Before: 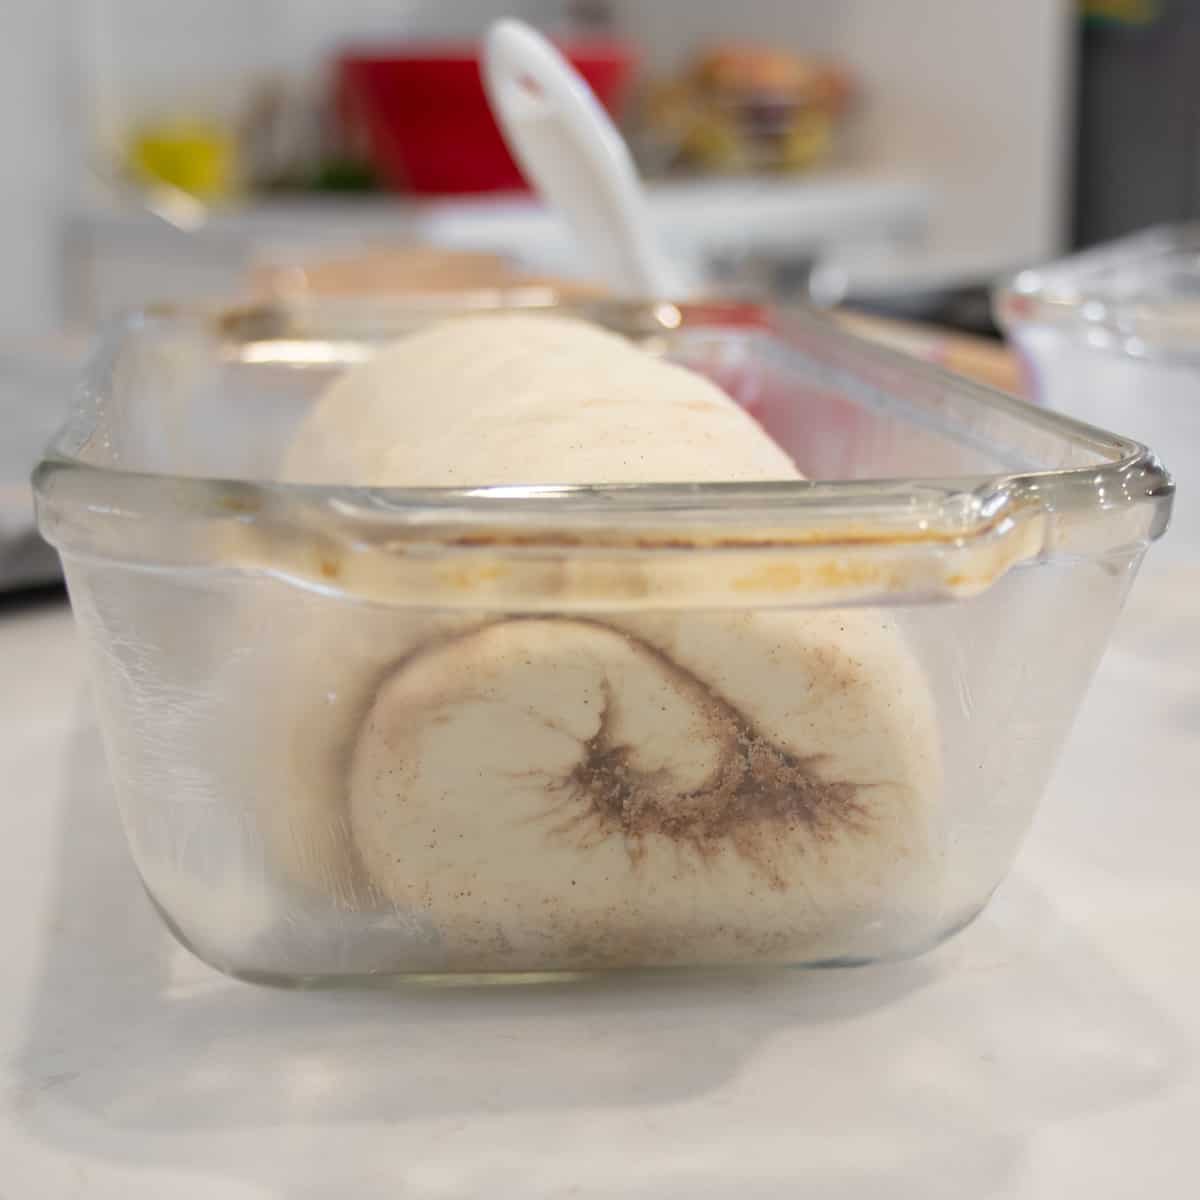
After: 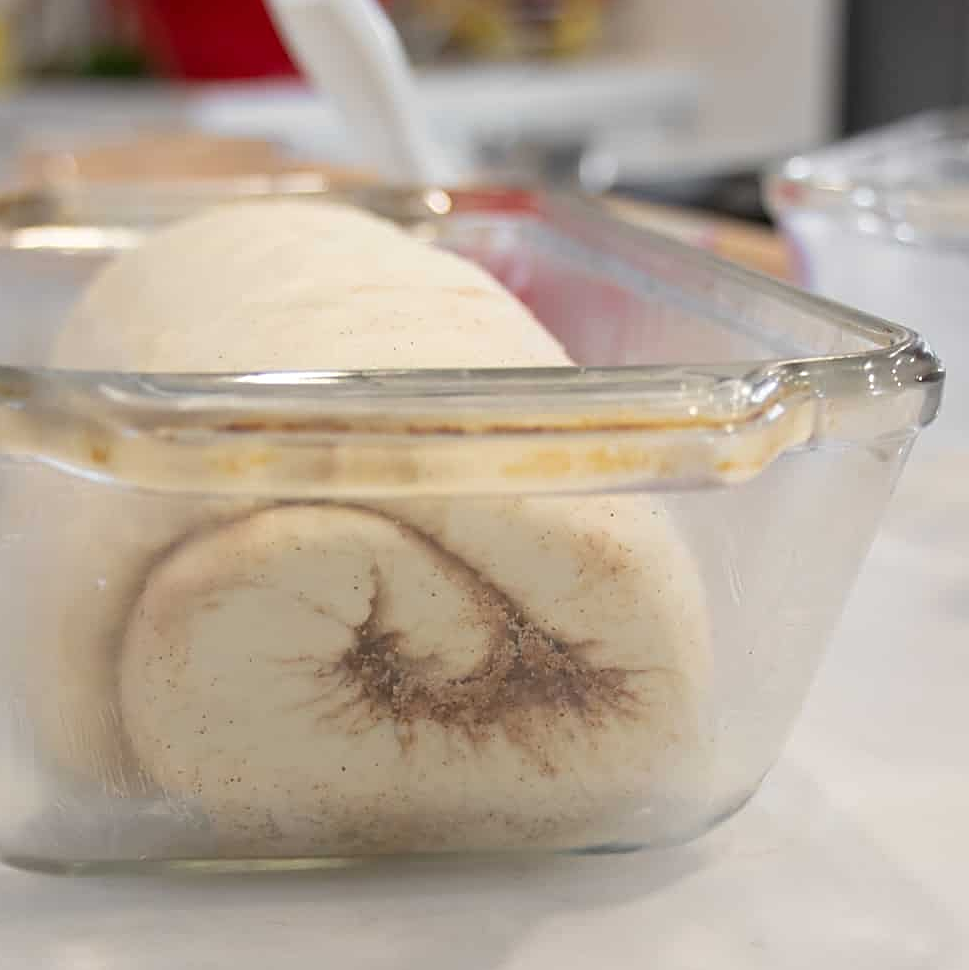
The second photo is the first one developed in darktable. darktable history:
crop: left 19.186%, top 9.569%, bottom 9.576%
sharpen: on, module defaults
